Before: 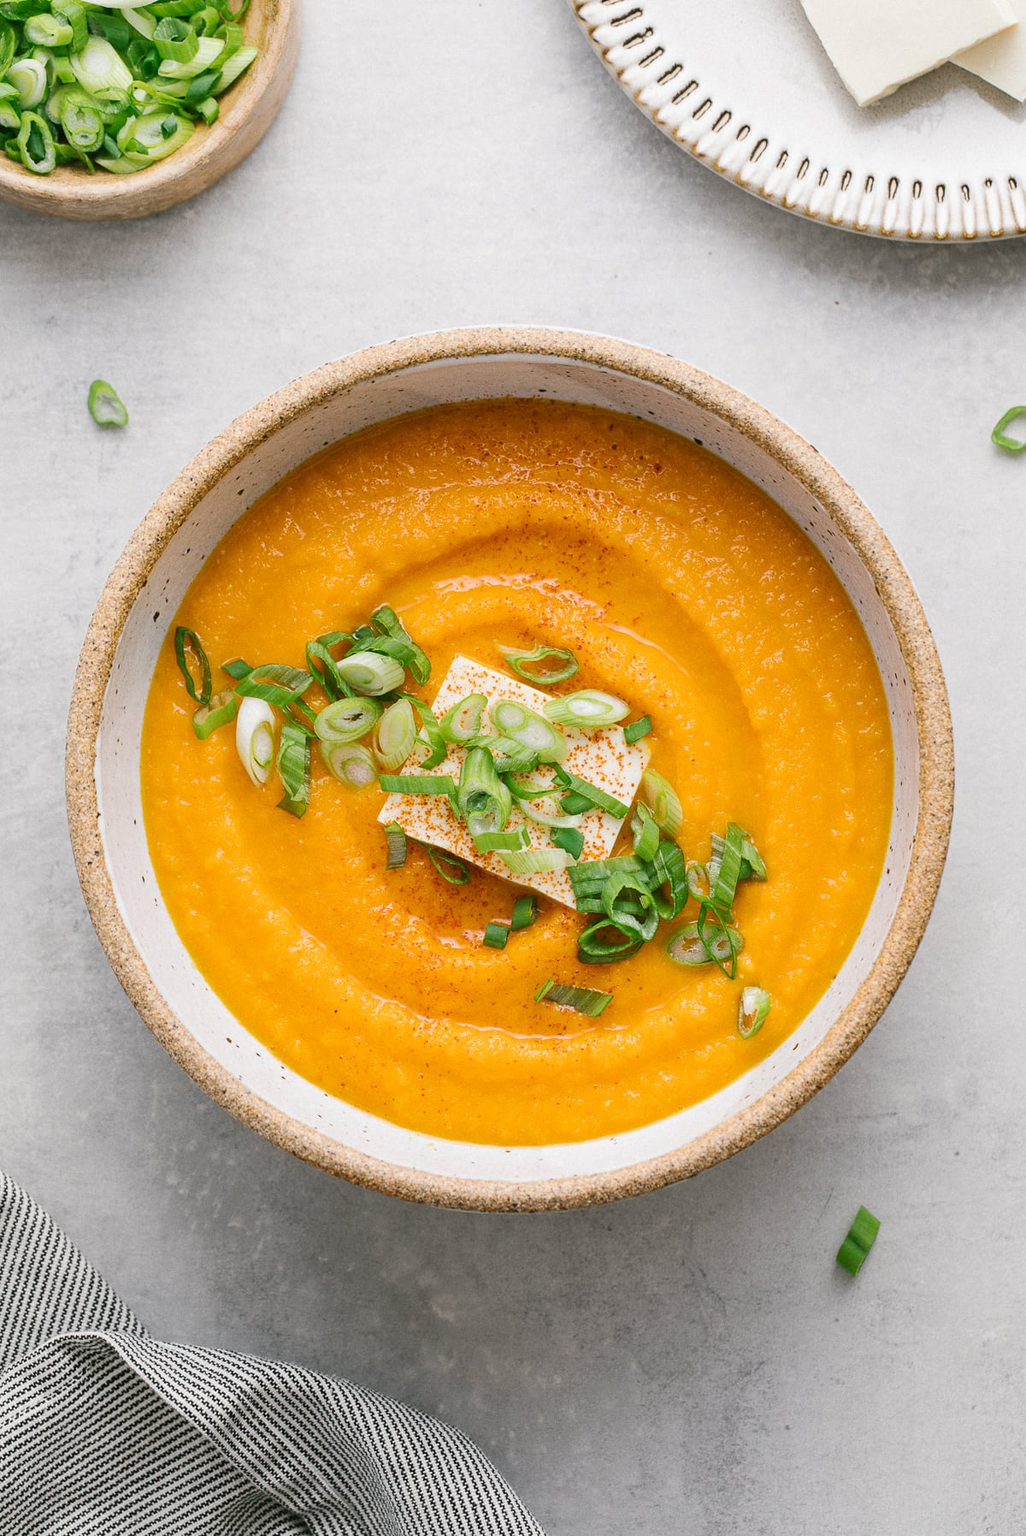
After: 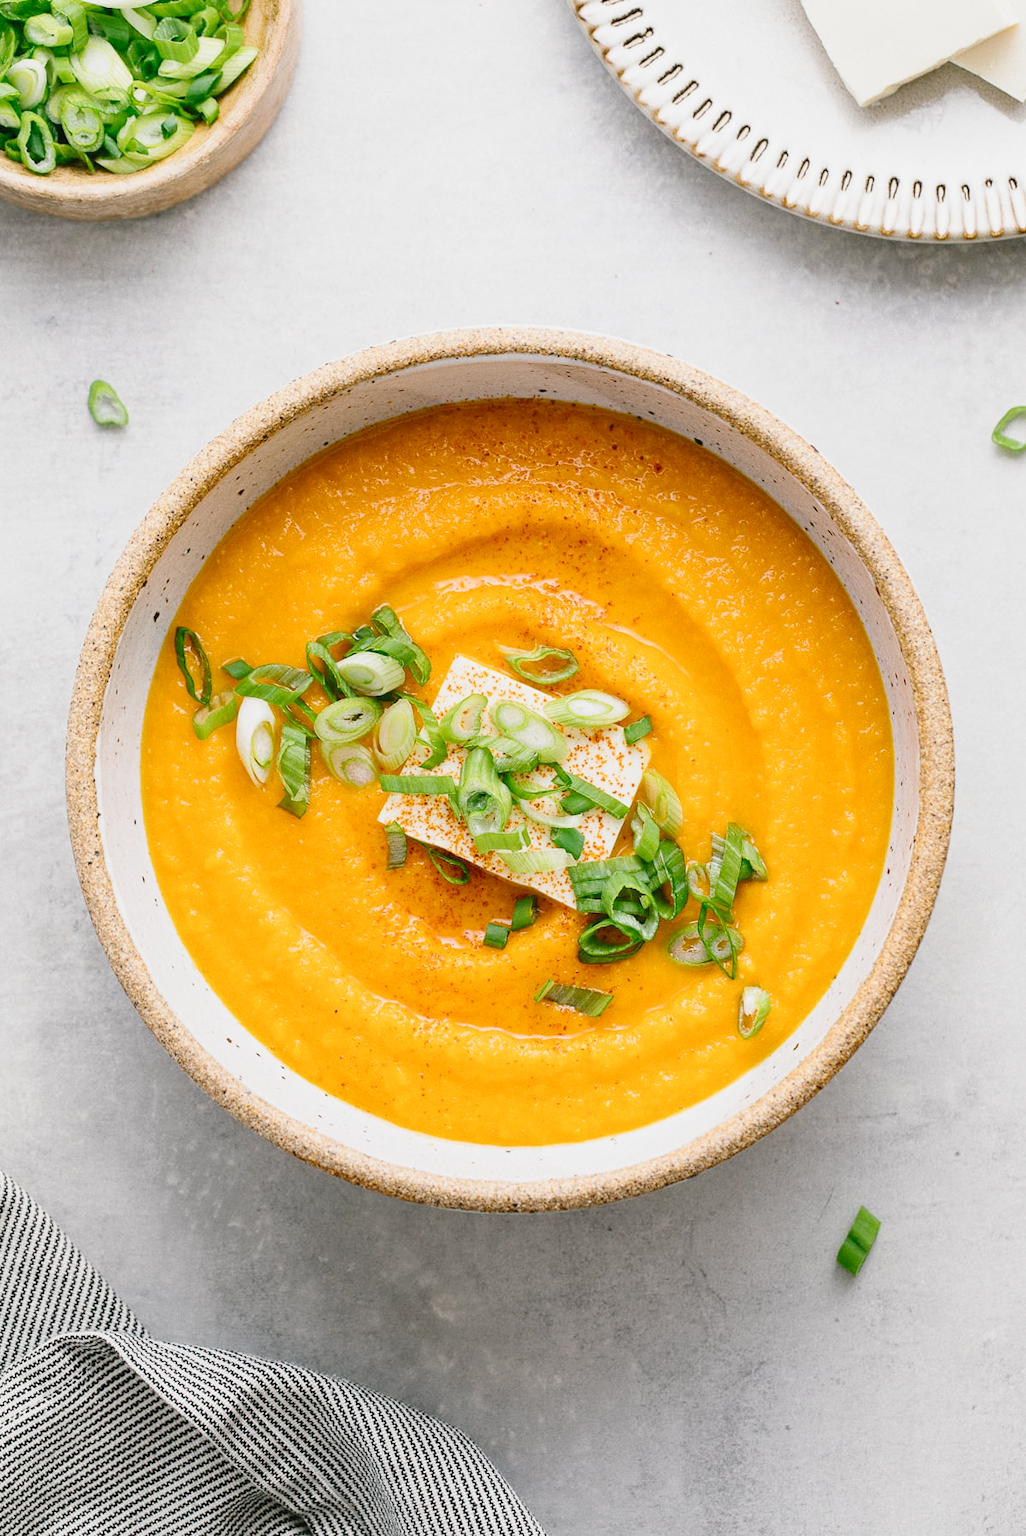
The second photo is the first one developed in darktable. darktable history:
tone curve: curves: ch0 [(0, 0.021) (0.049, 0.044) (0.152, 0.14) (0.328, 0.377) (0.473, 0.543) (0.641, 0.705) (0.85, 0.894) (1, 0.969)]; ch1 [(0, 0) (0.302, 0.331) (0.427, 0.433) (0.472, 0.47) (0.502, 0.503) (0.527, 0.521) (0.564, 0.58) (0.614, 0.626) (0.677, 0.701) (0.859, 0.885) (1, 1)]; ch2 [(0, 0) (0.33, 0.301) (0.447, 0.44) (0.487, 0.496) (0.502, 0.516) (0.535, 0.563) (0.565, 0.593) (0.618, 0.628) (1, 1)], preserve colors none
